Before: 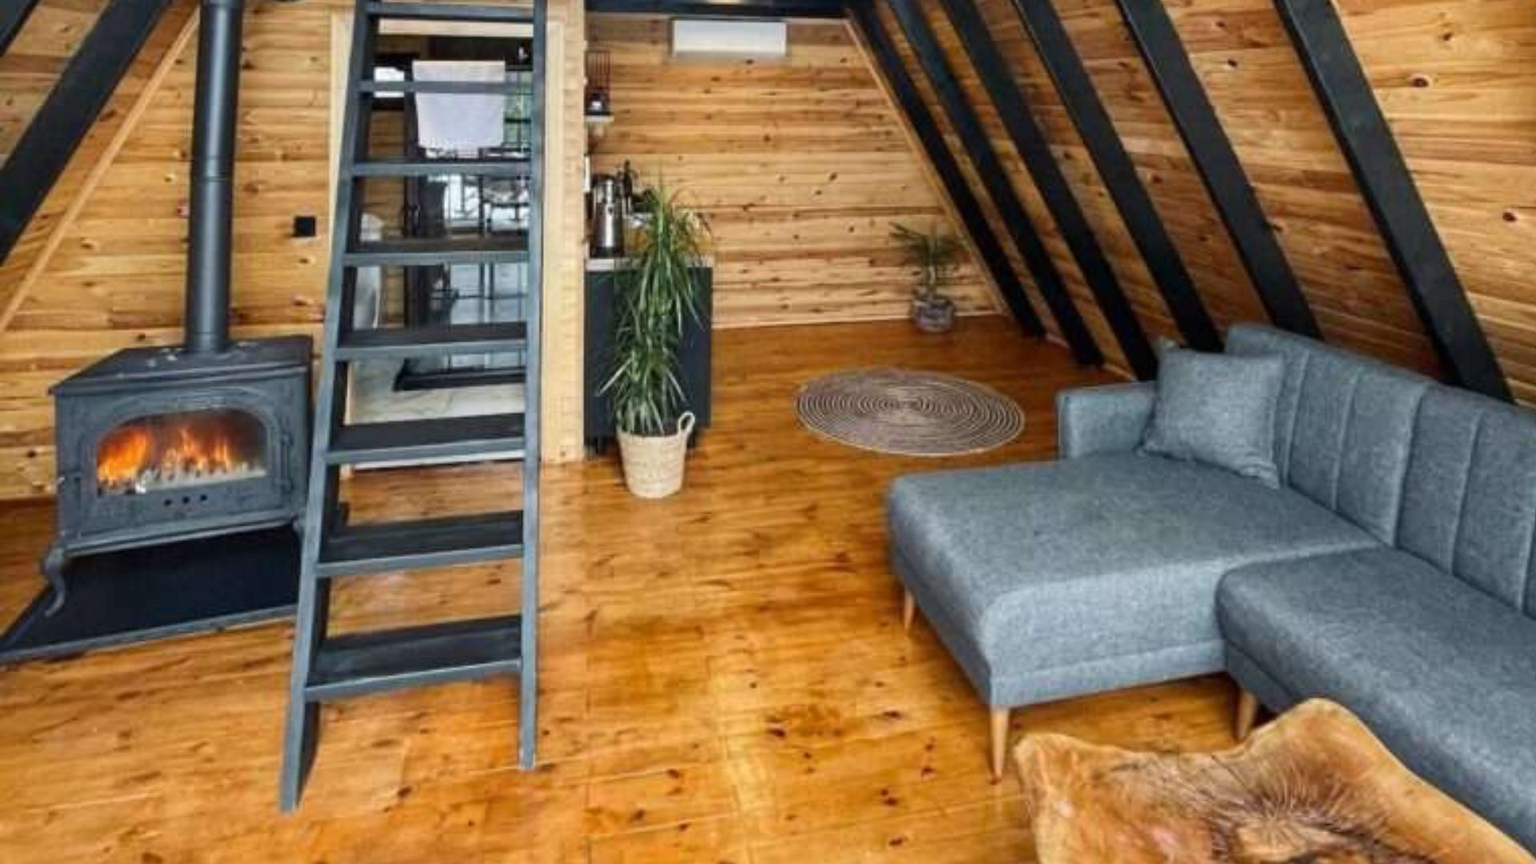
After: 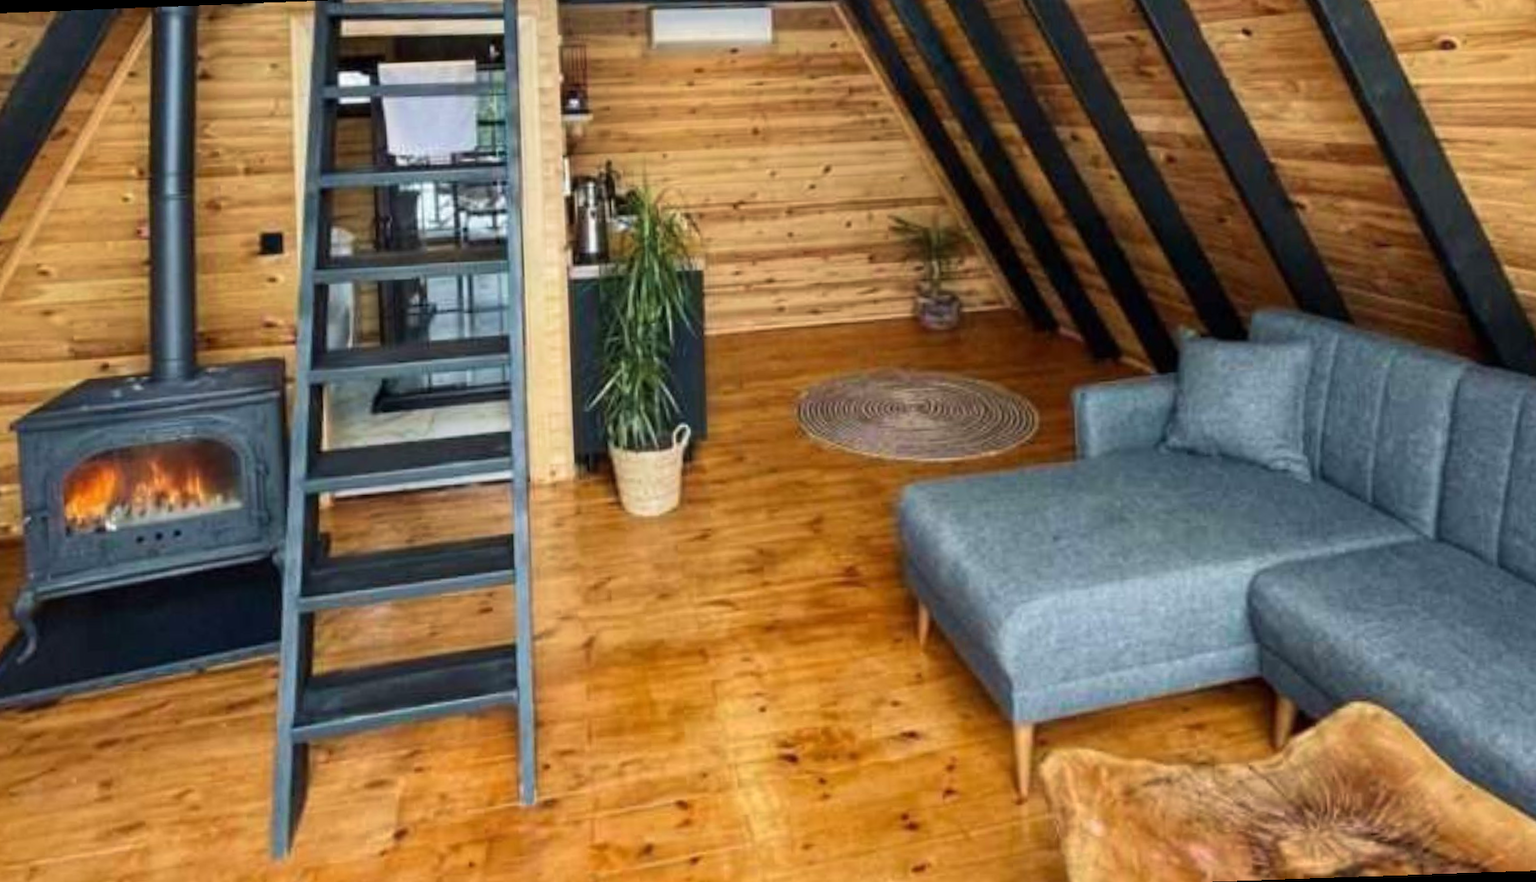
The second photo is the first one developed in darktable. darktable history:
velvia: on, module defaults
rotate and perspective: rotation -2.12°, lens shift (vertical) 0.009, lens shift (horizontal) -0.008, automatic cropping original format, crop left 0.036, crop right 0.964, crop top 0.05, crop bottom 0.959
